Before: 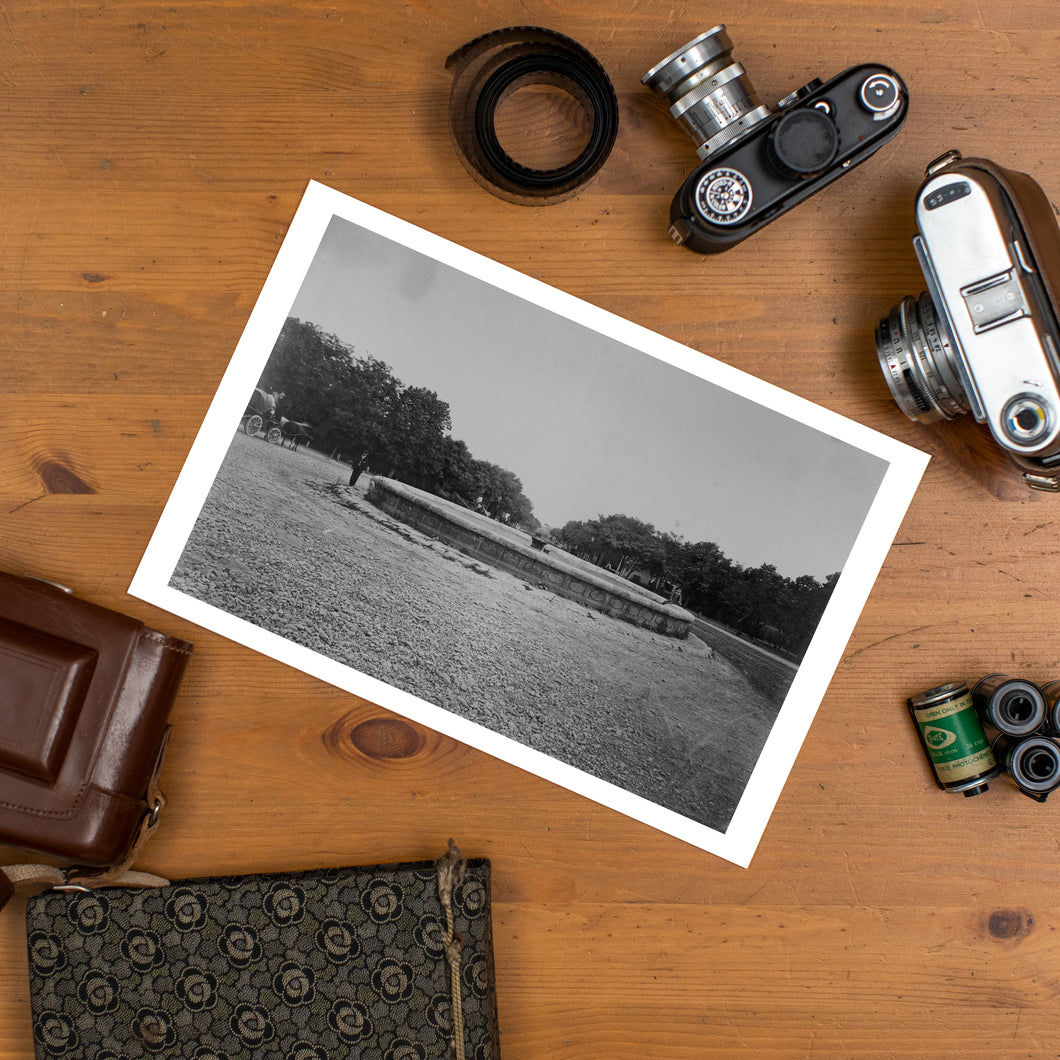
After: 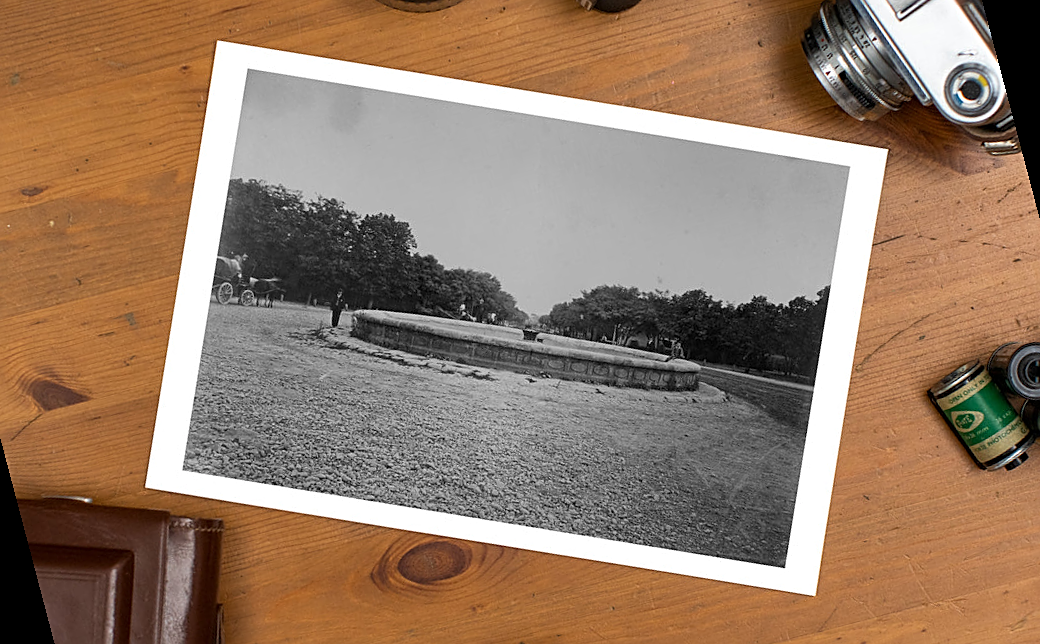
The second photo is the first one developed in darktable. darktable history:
sharpen: on, module defaults
rotate and perspective: rotation -14.8°, crop left 0.1, crop right 0.903, crop top 0.25, crop bottom 0.748
